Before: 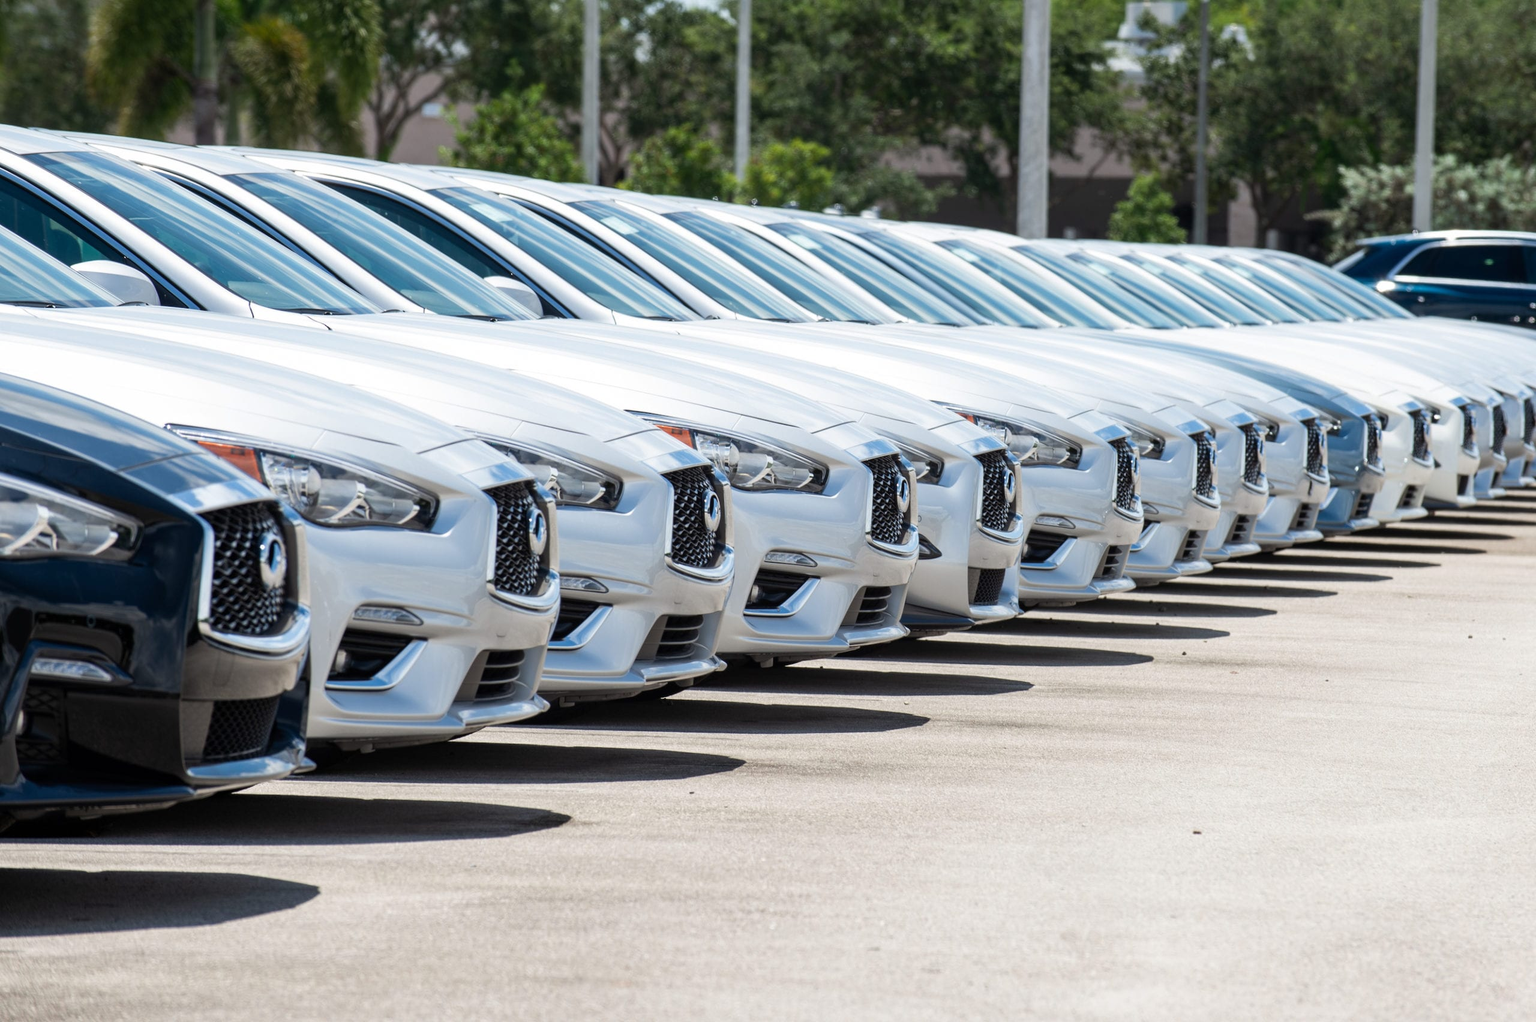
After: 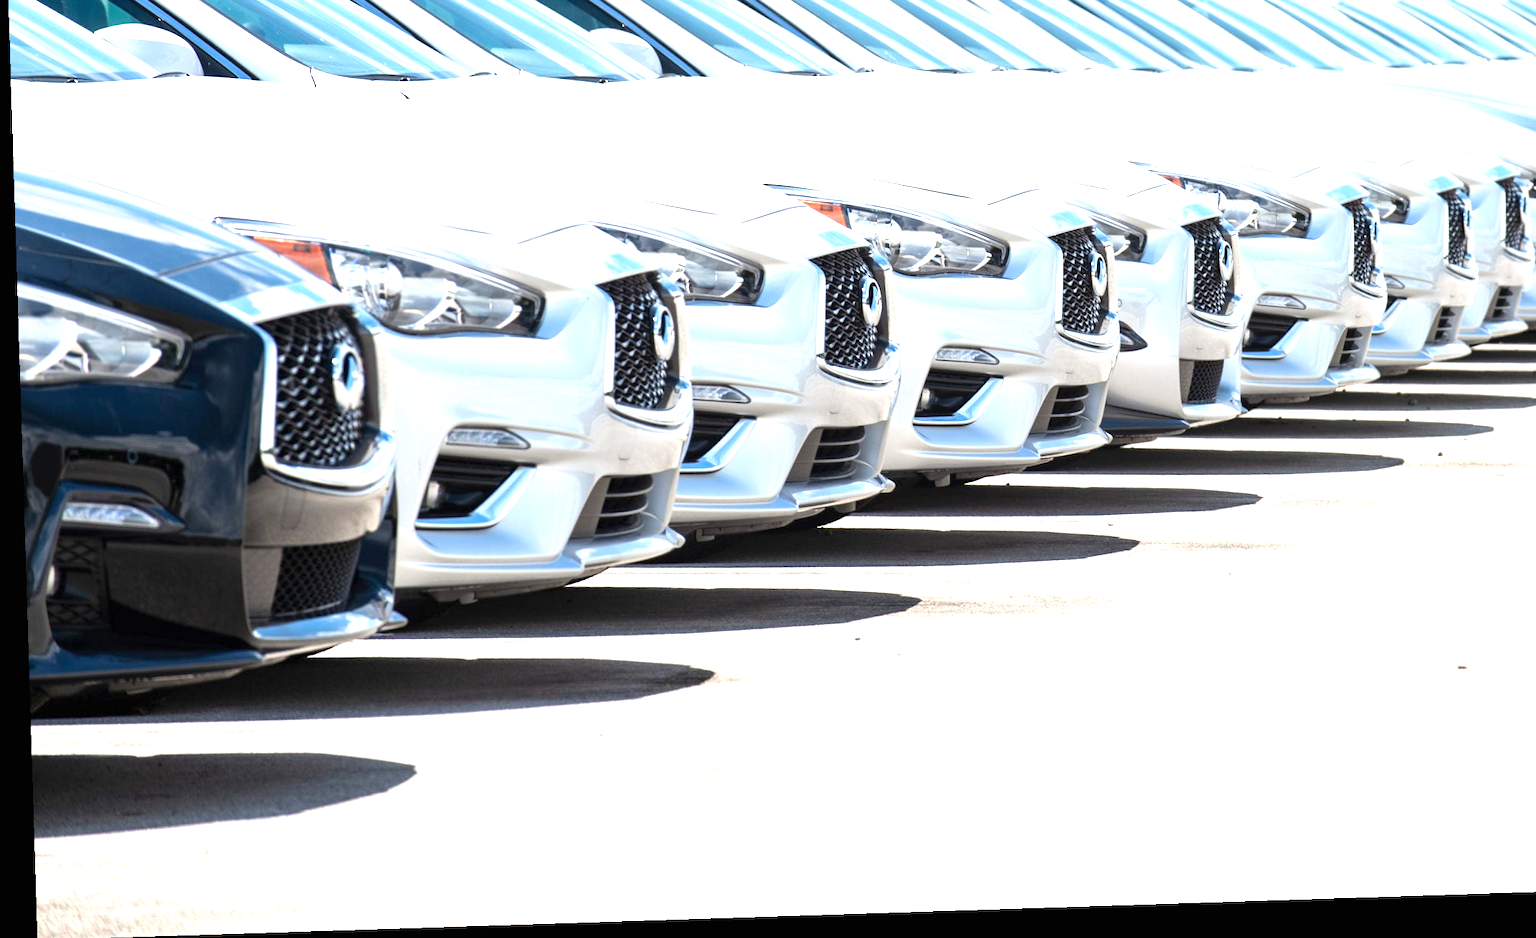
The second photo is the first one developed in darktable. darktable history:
crop: top 26.531%, right 17.959%
rotate and perspective: rotation -1.77°, lens shift (horizontal) 0.004, automatic cropping off
exposure: black level correction 0, exposure 1.2 EV, compensate exposure bias true, compensate highlight preservation false
